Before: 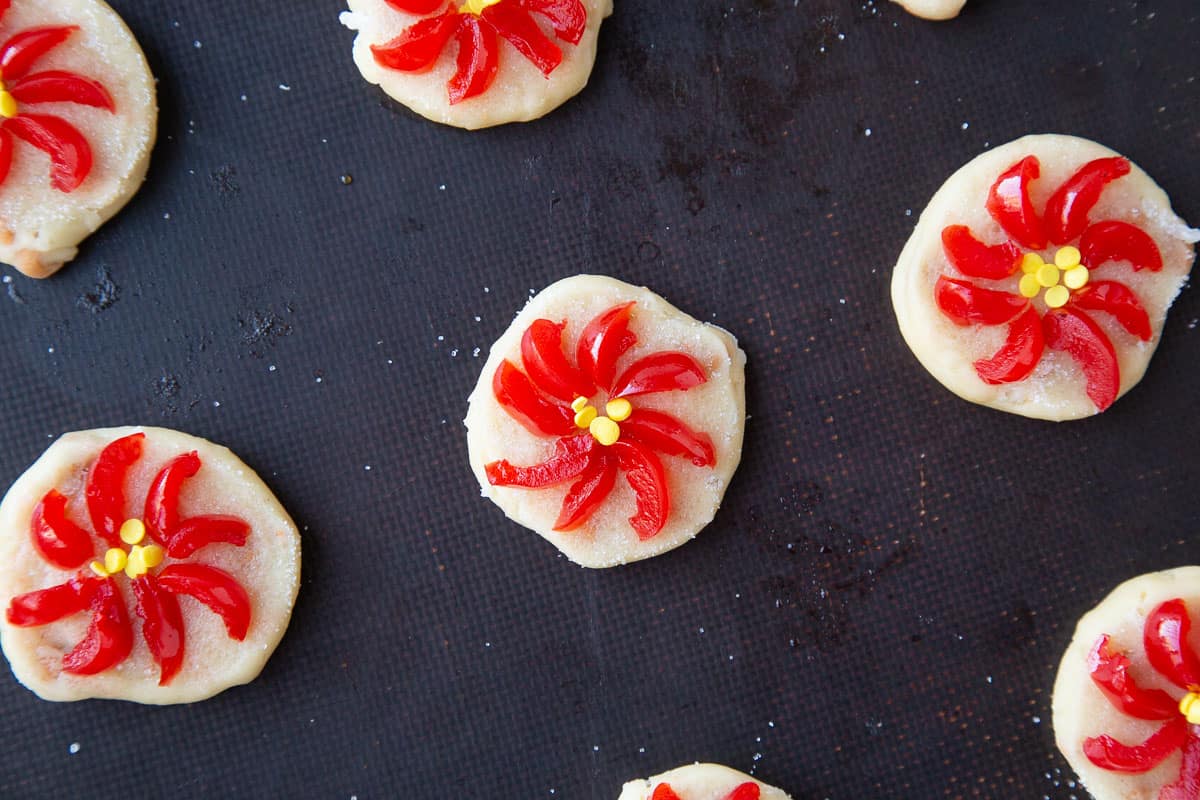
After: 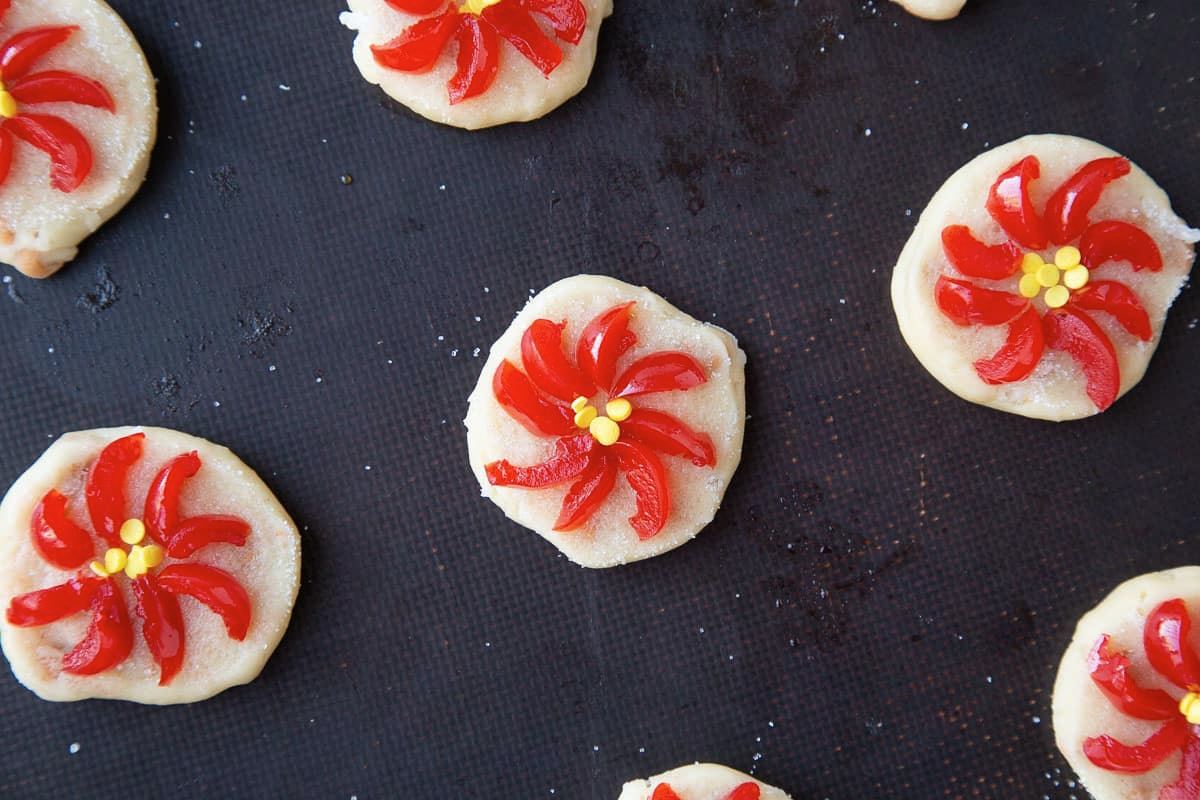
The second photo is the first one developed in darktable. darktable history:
contrast brightness saturation: saturation -0.086
